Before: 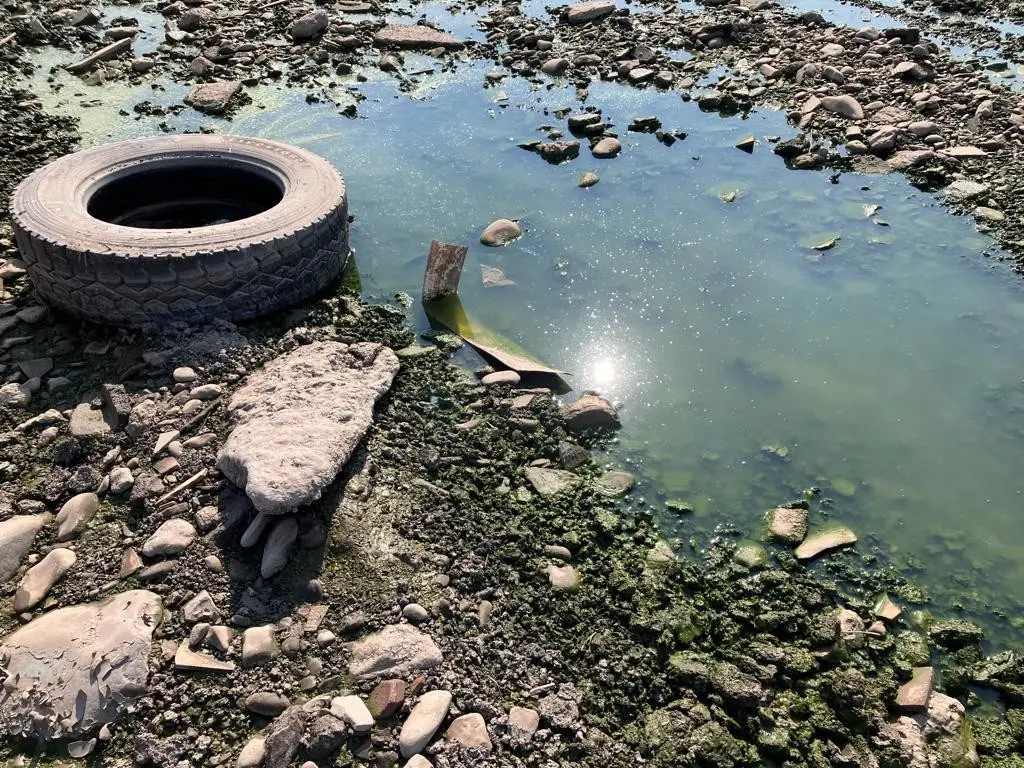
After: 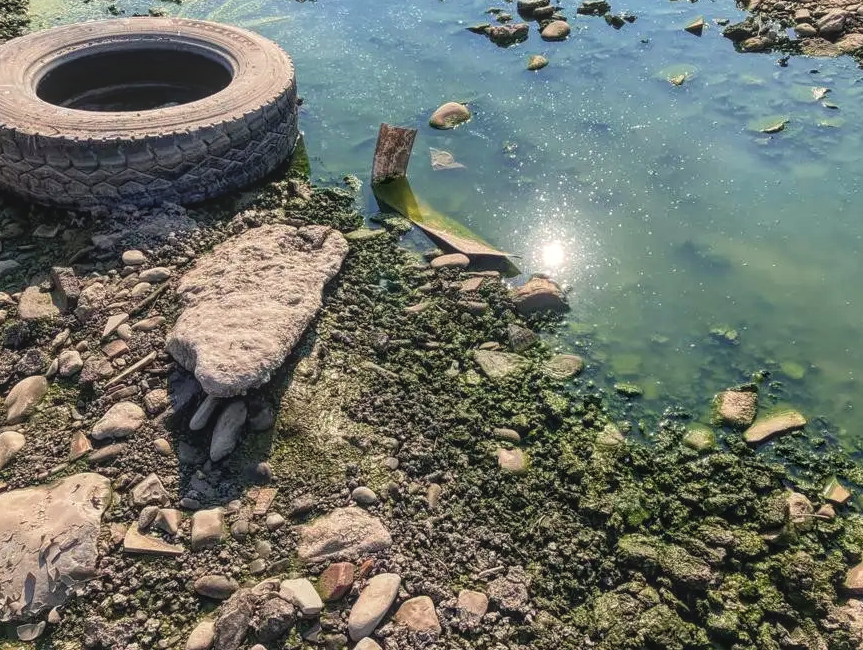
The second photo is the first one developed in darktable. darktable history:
local contrast: highlights 67%, shadows 33%, detail 167%, midtone range 0.2
crop and rotate: left 4.985%, top 15.356%, right 10.687%
velvia: on, module defaults
color zones: mix 31.21%
color correction: highlights b* 2.9
